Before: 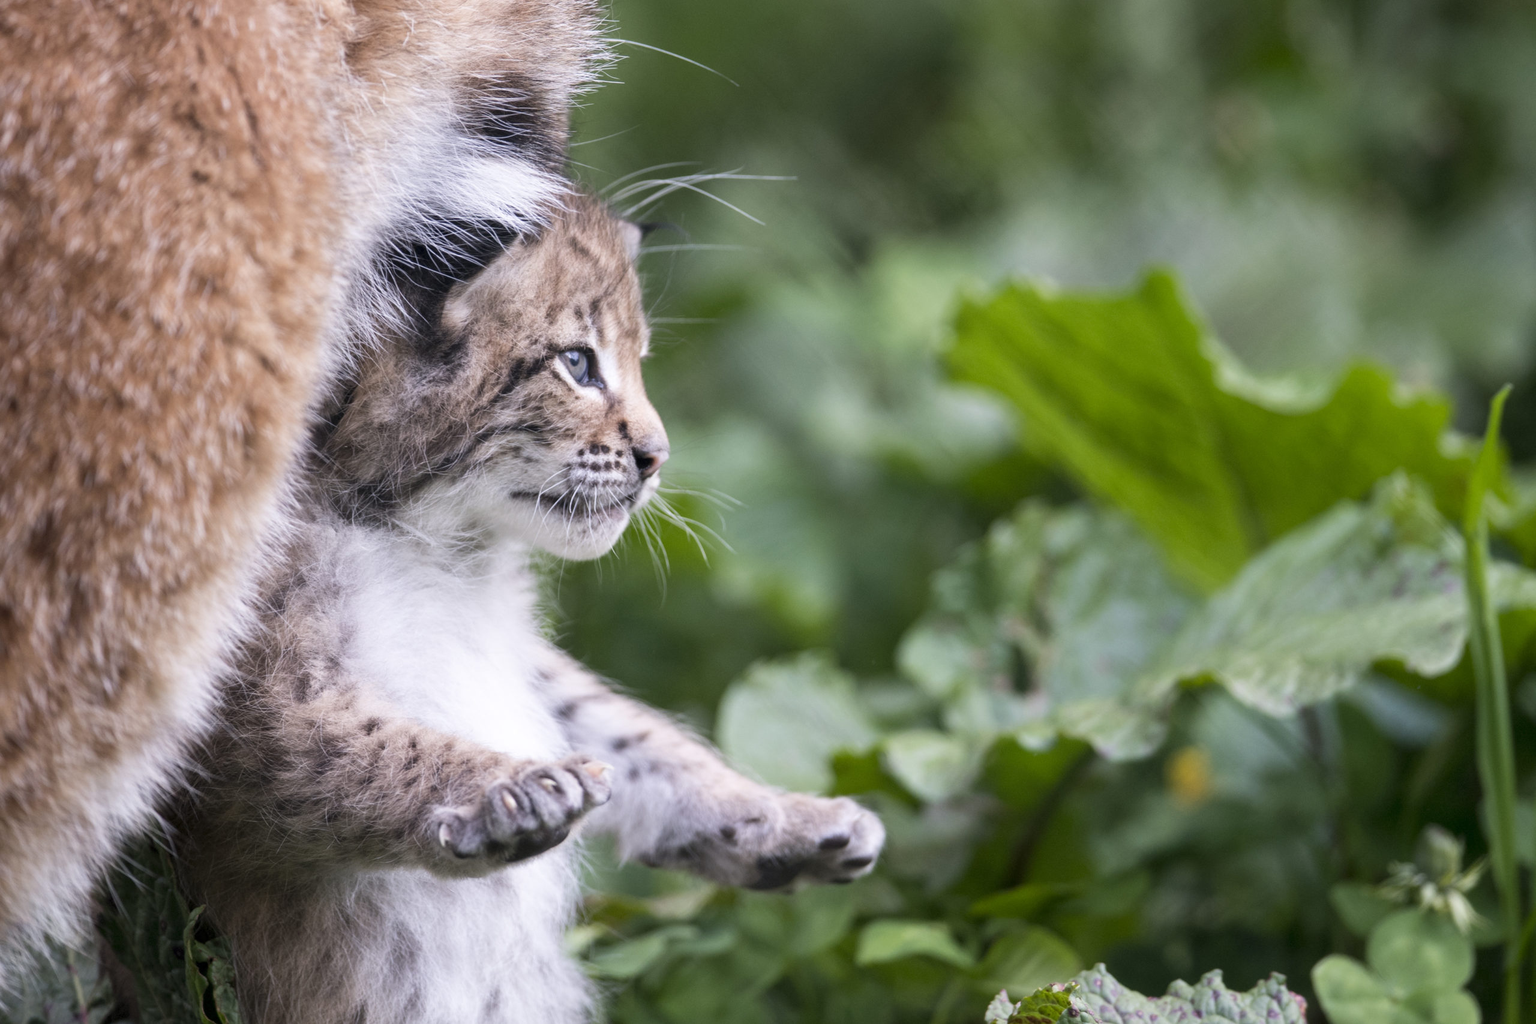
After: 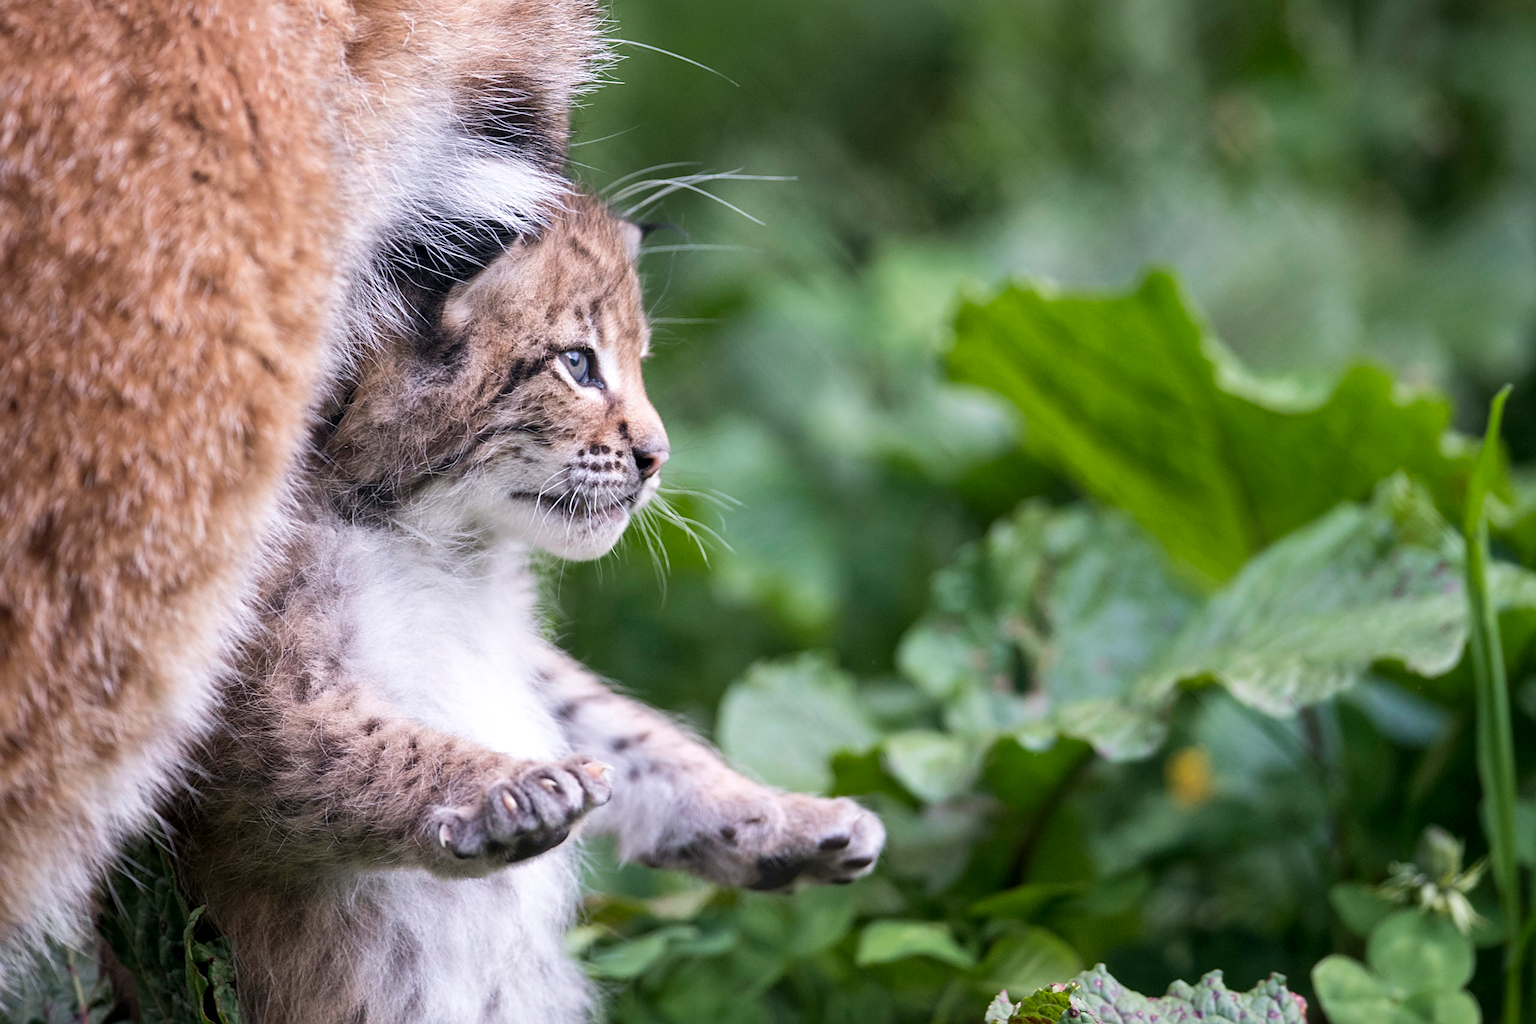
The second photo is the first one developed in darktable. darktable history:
local contrast: mode bilateral grid, contrast 19, coarseness 50, detail 120%, midtone range 0.2
tone equalizer: edges refinement/feathering 500, mask exposure compensation -1.57 EV, preserve details no
sharpen: on, module defaults
velvia: strength 14.47%
